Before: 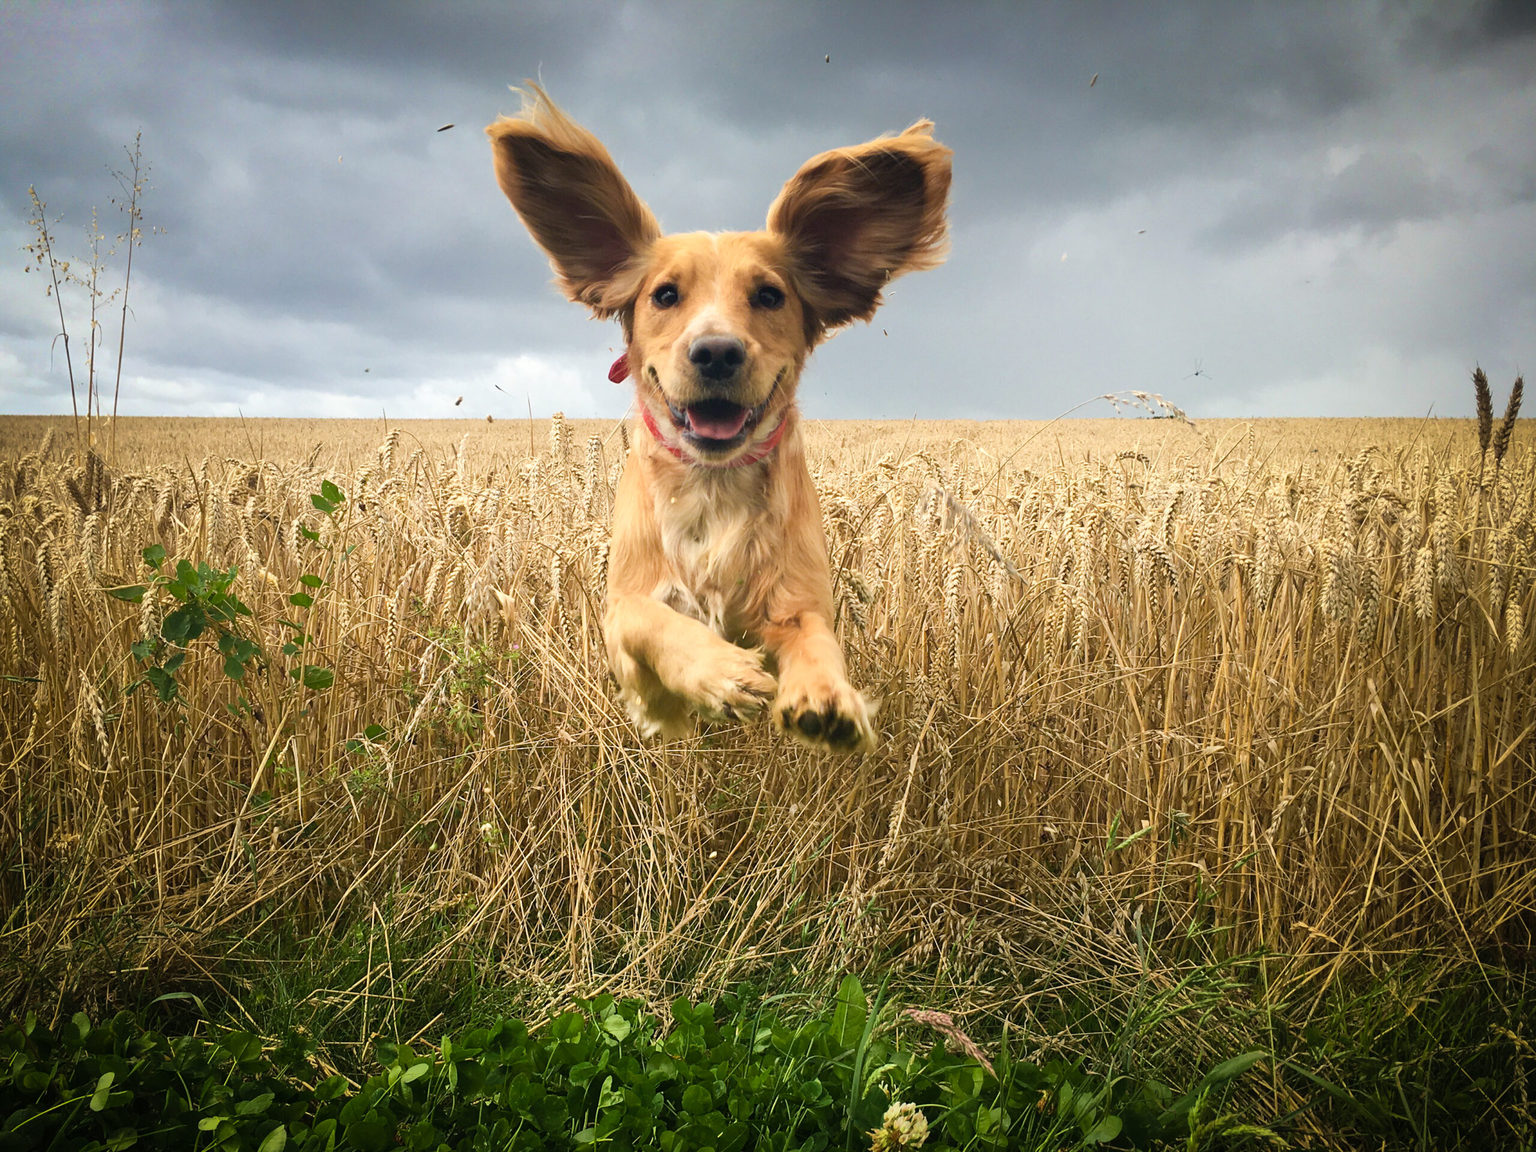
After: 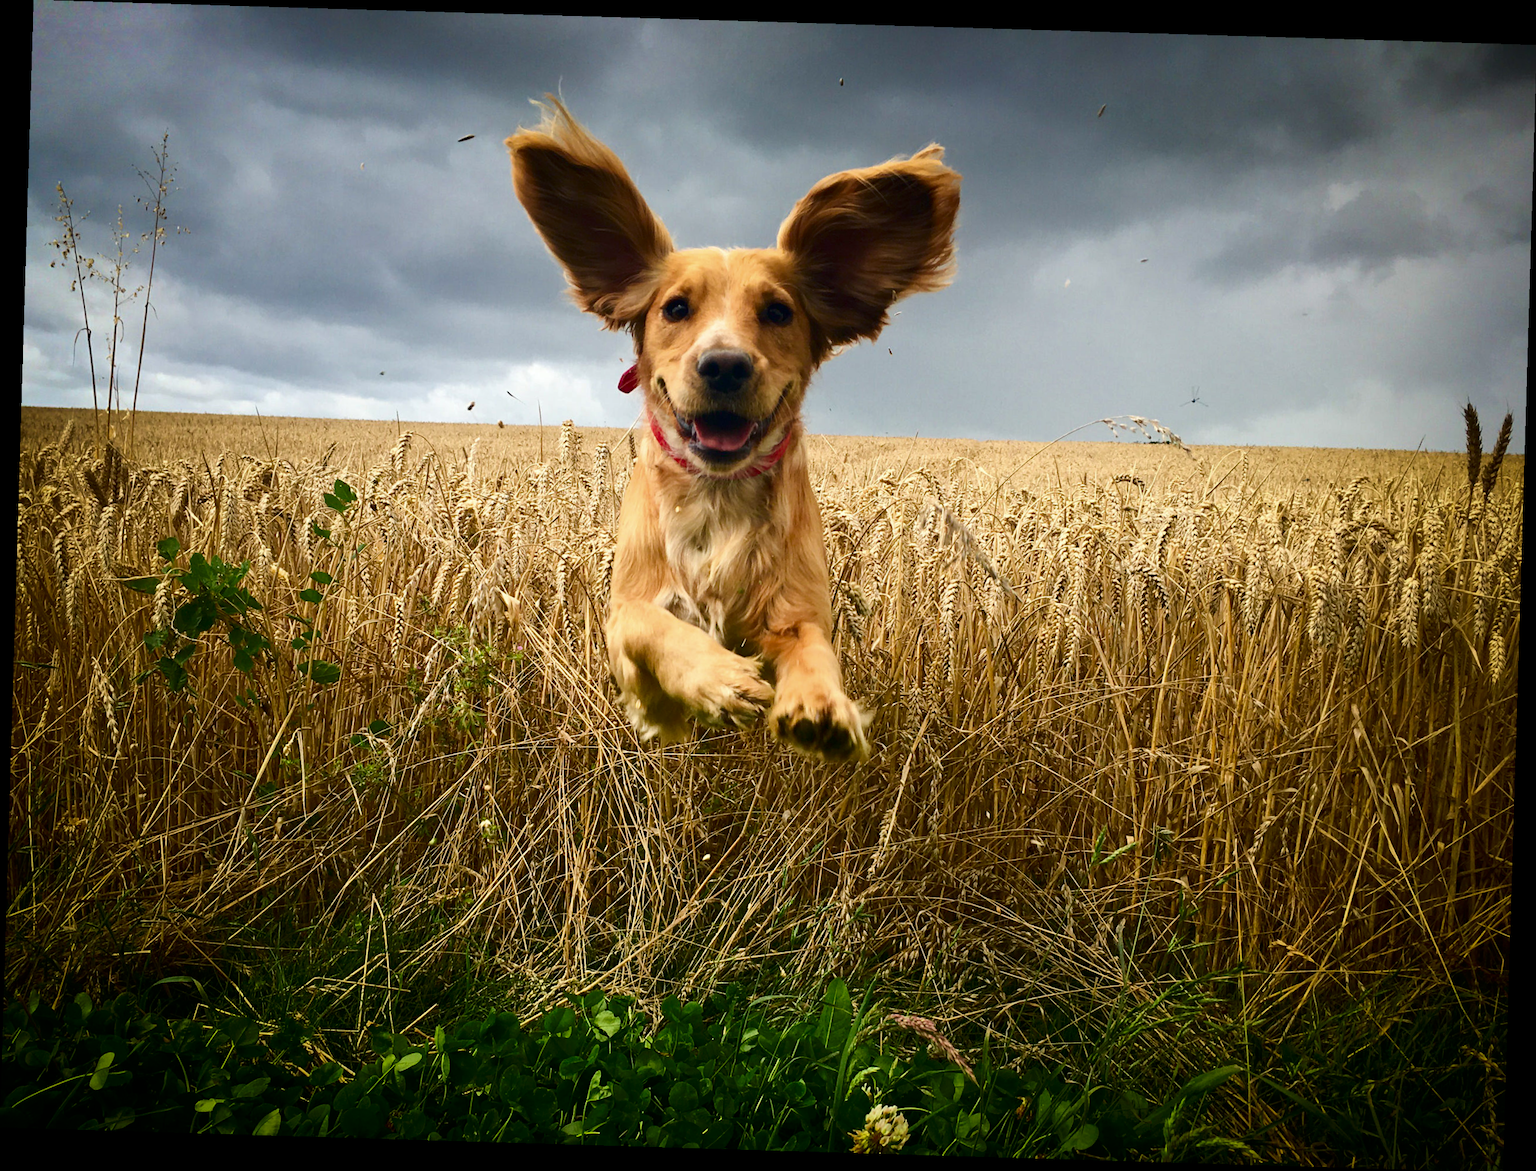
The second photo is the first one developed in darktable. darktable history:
rotate and perspective: rotation 1.72°, automatic cropping off
contrast brightness saturation: contrast 0.1, brightness -0.26, saturation 0.14
